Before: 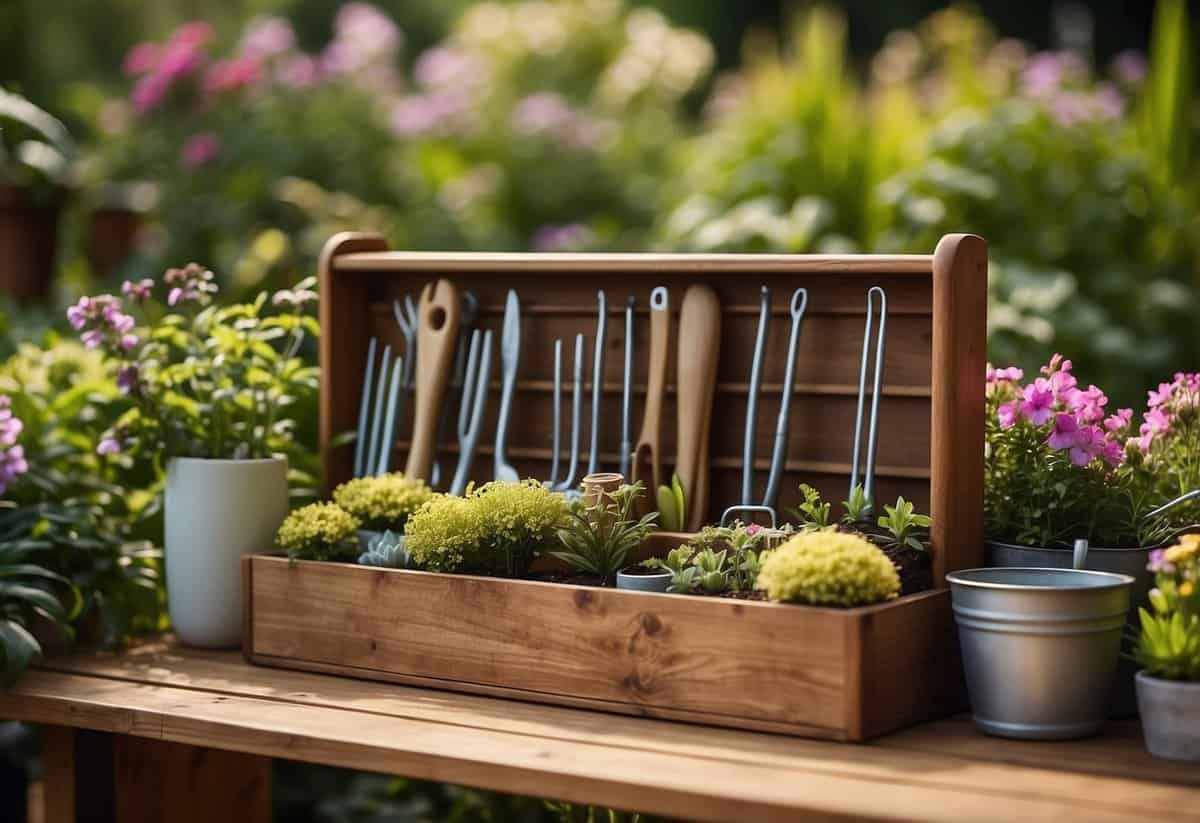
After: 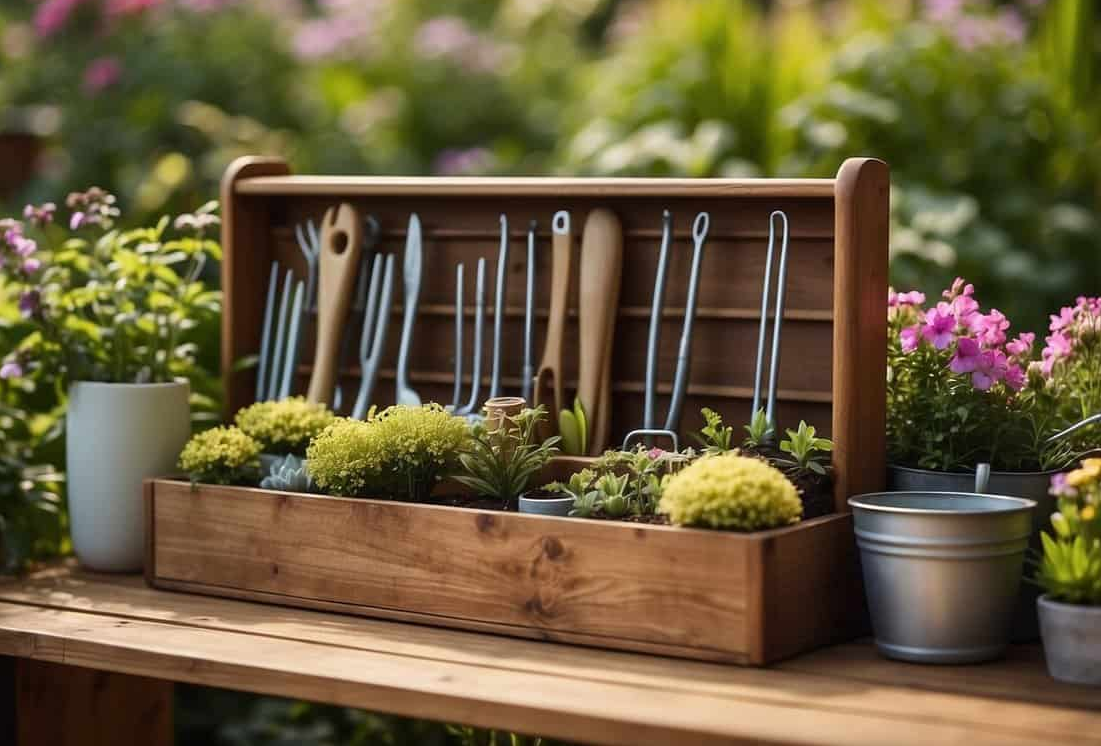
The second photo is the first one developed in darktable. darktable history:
crop and rotate: left 8.21%, top 9.347%
